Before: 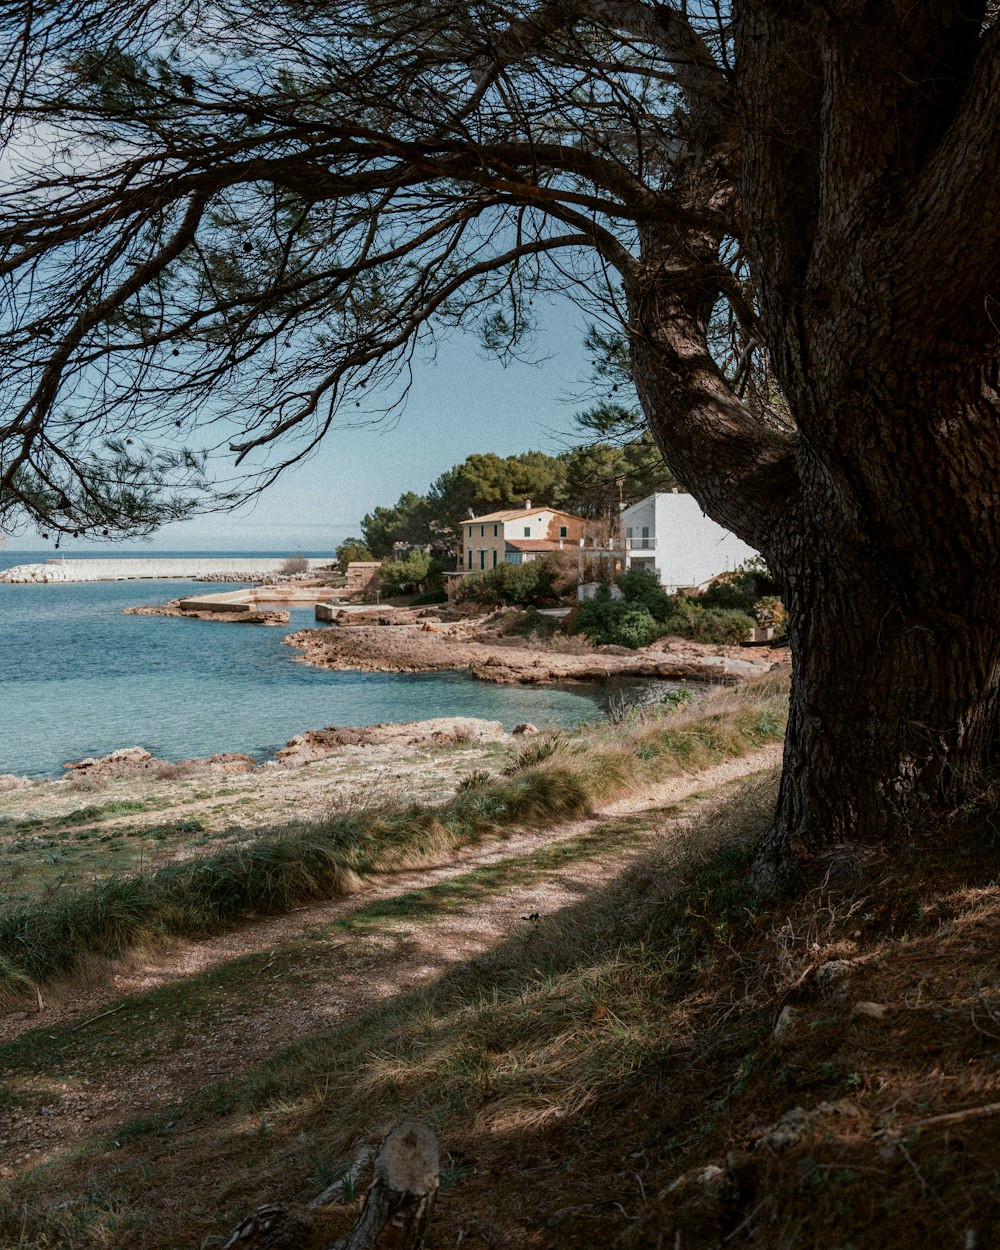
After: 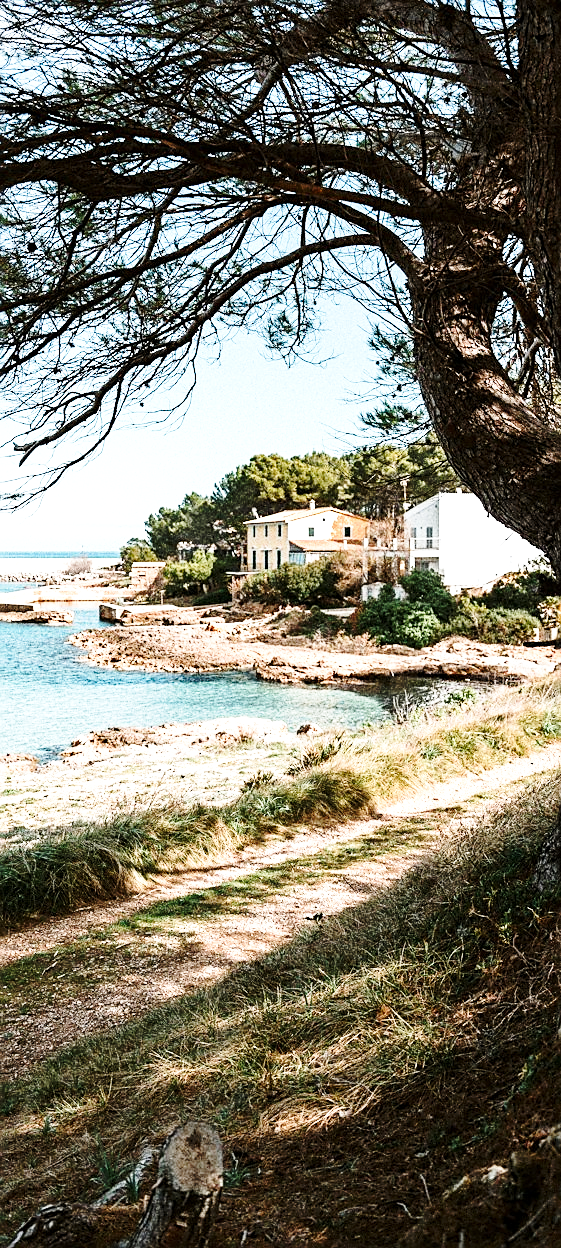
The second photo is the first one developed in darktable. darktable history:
color balance: on, module defaults
crop: left 21.674%, right 22.086%
base curve: curves: ch0 [(0, 0) (0.032, 0.037) (0.105, 0.228) (0.435, 0.76) (0.856, 0.983) (1, 1)], preserve colors none
exposure: exposure 0.785 EV, compensate highlight preservation false
sharpen: on, module defaults
tone equalizer: -8 EV -0.417 EV, -7 EV -0.389 EV, -6 EV -0.333 EV, -5 EV -0.222 EV, -3 EV 0.222 EV, -2 EV 0.333 EV, -1 EV 0.389 EV, +0 EV 0.417 EV, edges refinement/feathering 500, mask exposure compensation -1.57 EV, preserve details no
